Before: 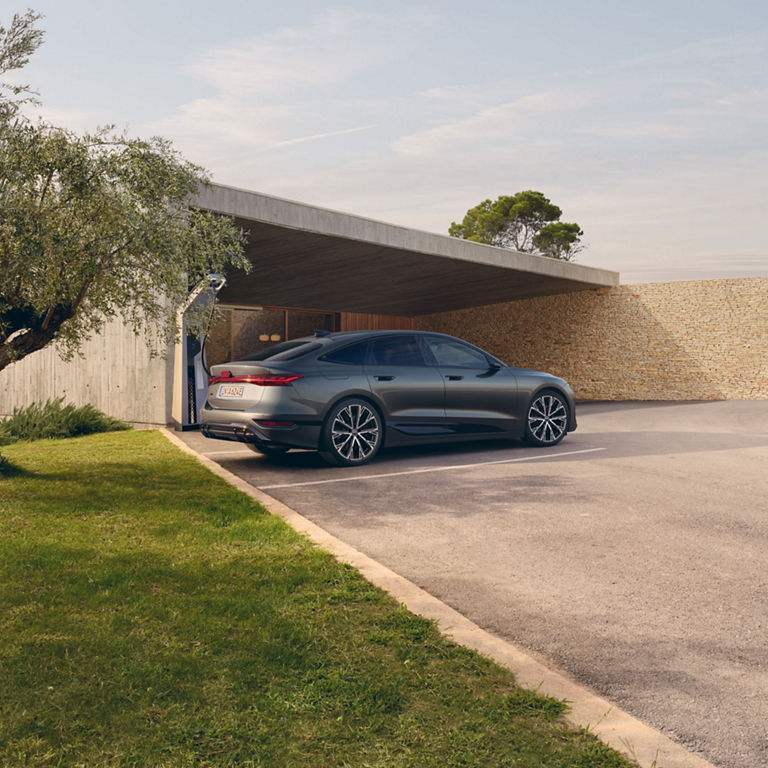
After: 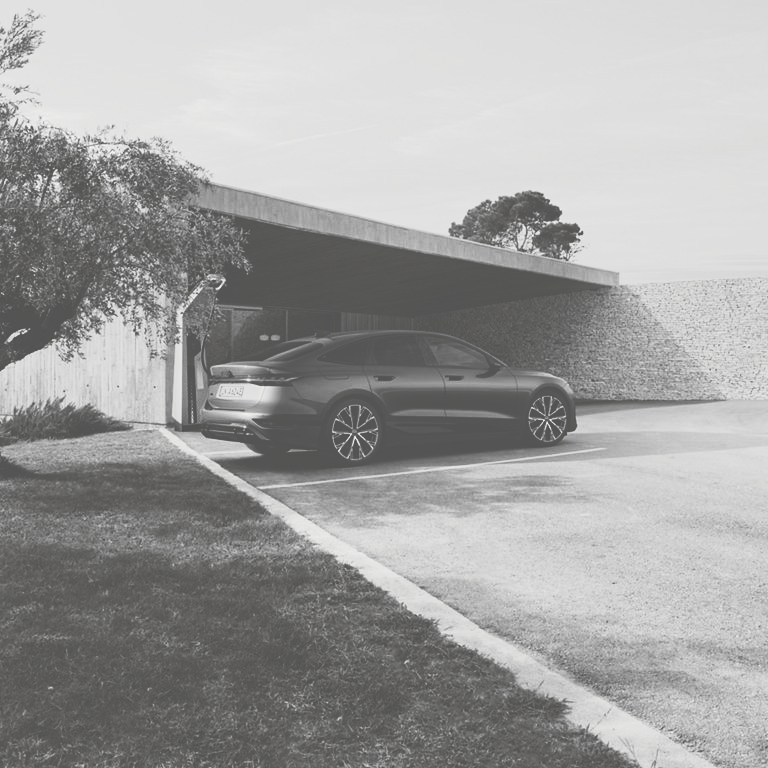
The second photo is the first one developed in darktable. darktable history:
tone curve: curves: ch0 [(0, 0) (0.003, 0.345) (0.011, 0.345) (0.025, 0.345) (0.044, 0.349) (0.069, 0.353) (0.1, 0.356) (0.136, 0.359) (0.177, 0.366) (0.224, 0.378) (0.277, 0.398) (0.335, 0.429) (0.399, 0.476) (0.468, 0.545) (0.543, 0.624) (0.623, 0.721) (0.709, 0.811) (0.801, 0.876) (0.898, 0.913) (1, 1)], preserve colors none
color look up table: target L [98.62, 90.24, 84.56, 88.82, 57.48, 73.68, 60.56, 55.28, 55.54, 39.07, 49.64, 37.41, 13.23, 15.16, 201.68, 76.98, 74.42, 66.24, 66.62, 58.64, 62.08, 48.44, 48.04, 35.3, 29.73, 19.87, 9.263, 100, 88.82, 87.41, 72.94, 79.88, 70.35, 84.56, 64.23, 52.8, 60.56, 42.37, 30.16, 40.32, 19.87, 5.464, 94.45, 88.12, 79.88, 65.11, 56.58, 44.82, 34.03], target a [-0.288, -0.1, -0.002, -0.002, 0, -0.002, 0, 0.001, 0.001, 0, 0, -0.001, -0.376, -0.133, 0, 0, -0.001, 0.001, 0 ×6, -0.001, -0.002, -0.383, -0.097, -0.002, -0.101, -0.001, 0, 0, -0.002, 0.001, 0, 0, -0.001, 0, 0, -0.002, -0.301, -0.1, -0.002, 0, 0, 0.001, -0.001, -0.002], target b [3.608, 1.239, 0.023, 0.023, 0.002, 0.023, 0.002, -0.004, -0.004, -0.002, 0.002, 0.002, 5.122, 1.678, -0.001, 0.002, 0.003, -0.004, 0.003, -0.004, 0.002 ×4, 0.015, 0.017, 5.094, 1.21, 0.023, 1.248, 0.003, 0.002, 0.002, 0.023, -0.004, 0.002, 0.002, 0.002, 0.003, 0.002, 0.017, 3.707, 1.227, 0.023, 0.002, 0.002, -0.004, 0.016, 0.015], num patches 49
